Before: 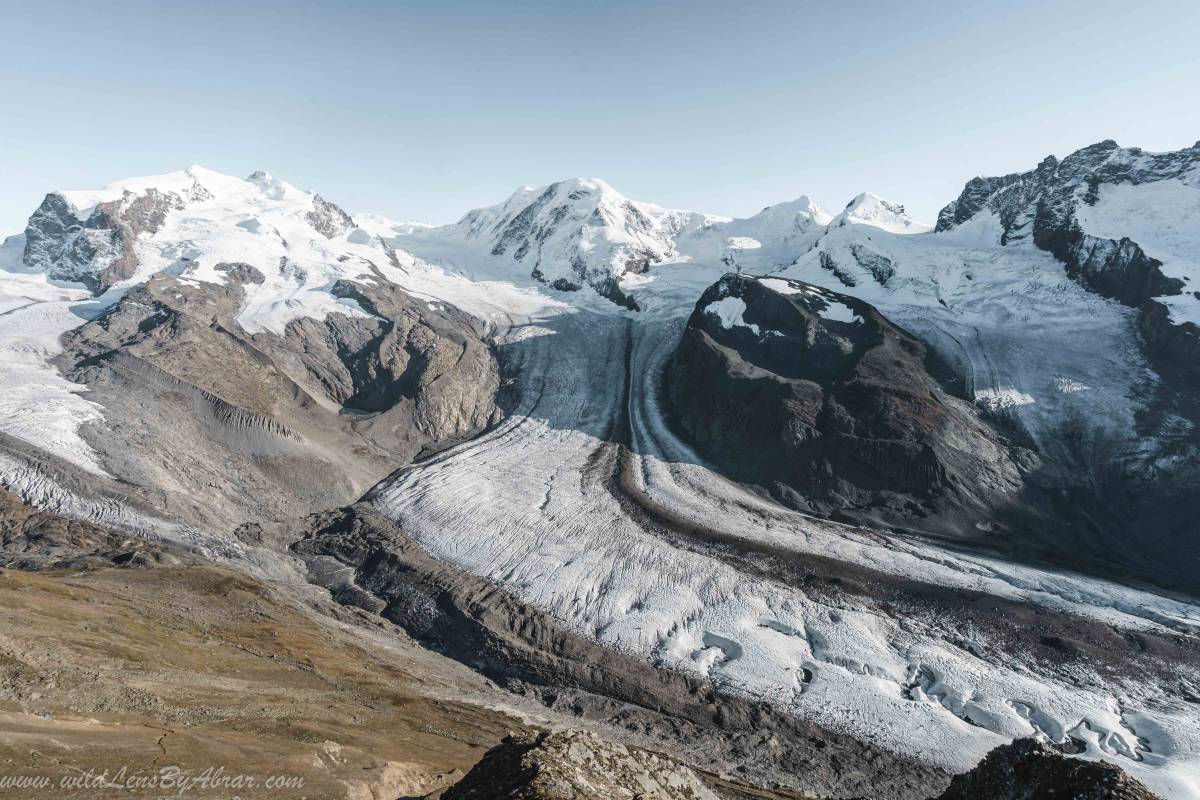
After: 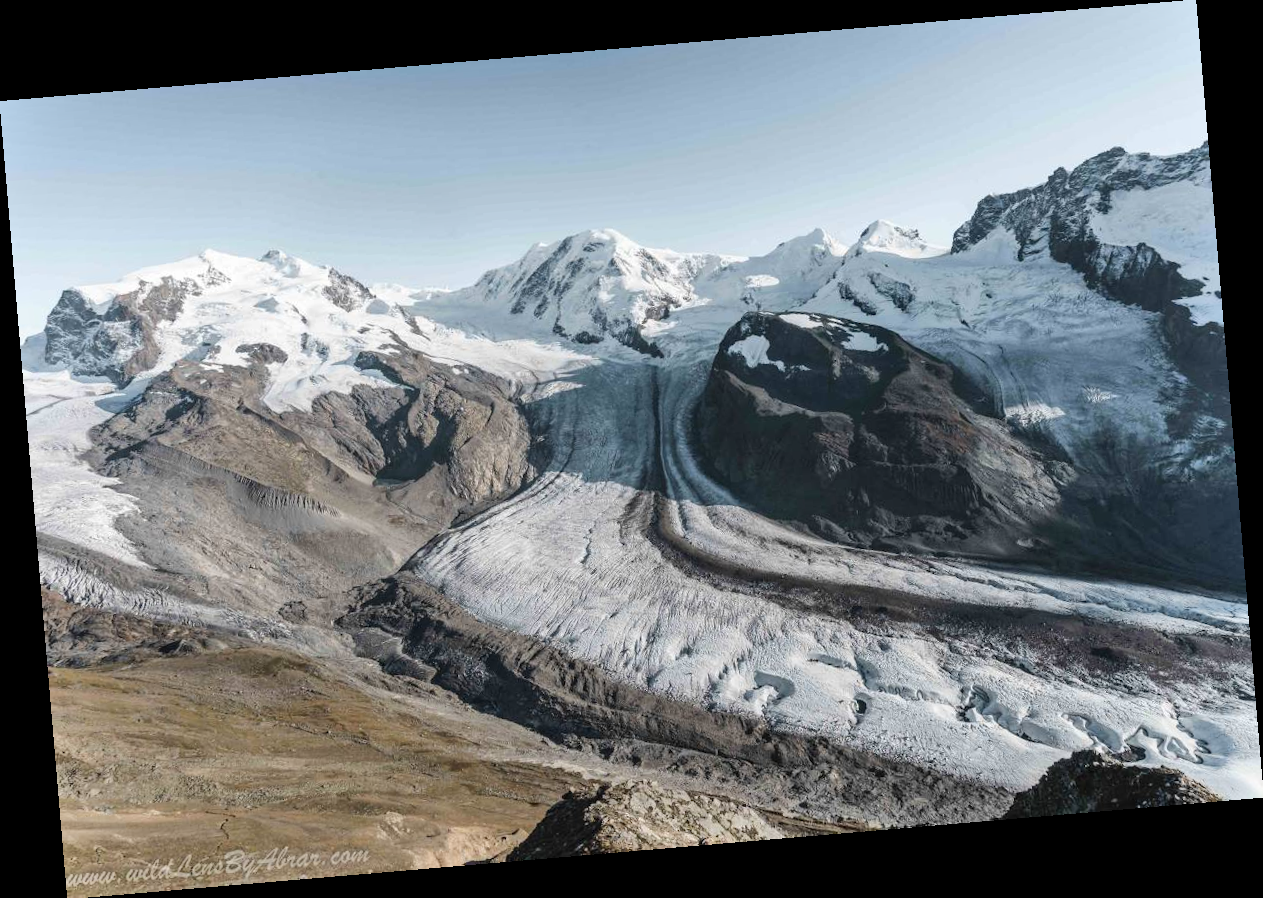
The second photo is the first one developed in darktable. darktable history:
shadows and highlights: soften with gaussian
rotate and perspective: rotation -4.86°, automatic cropping off
